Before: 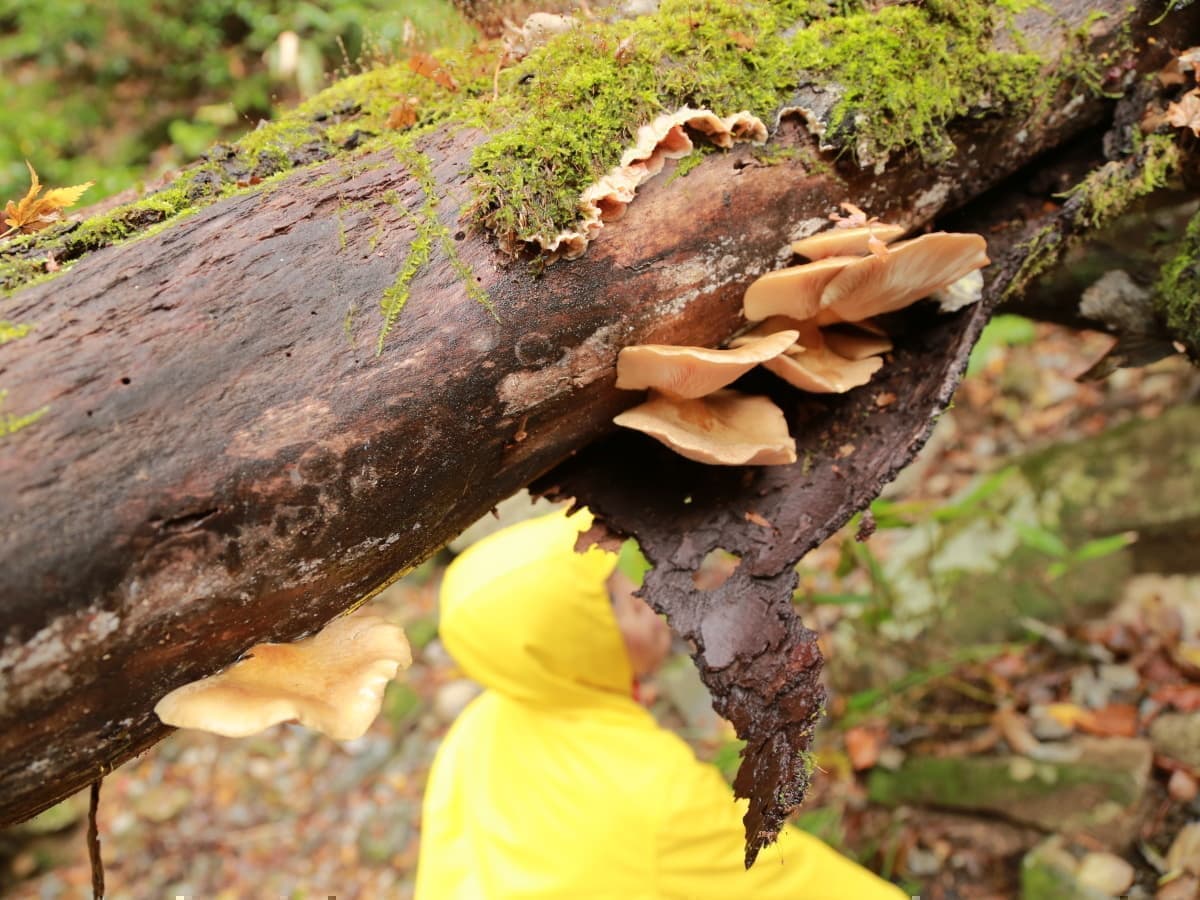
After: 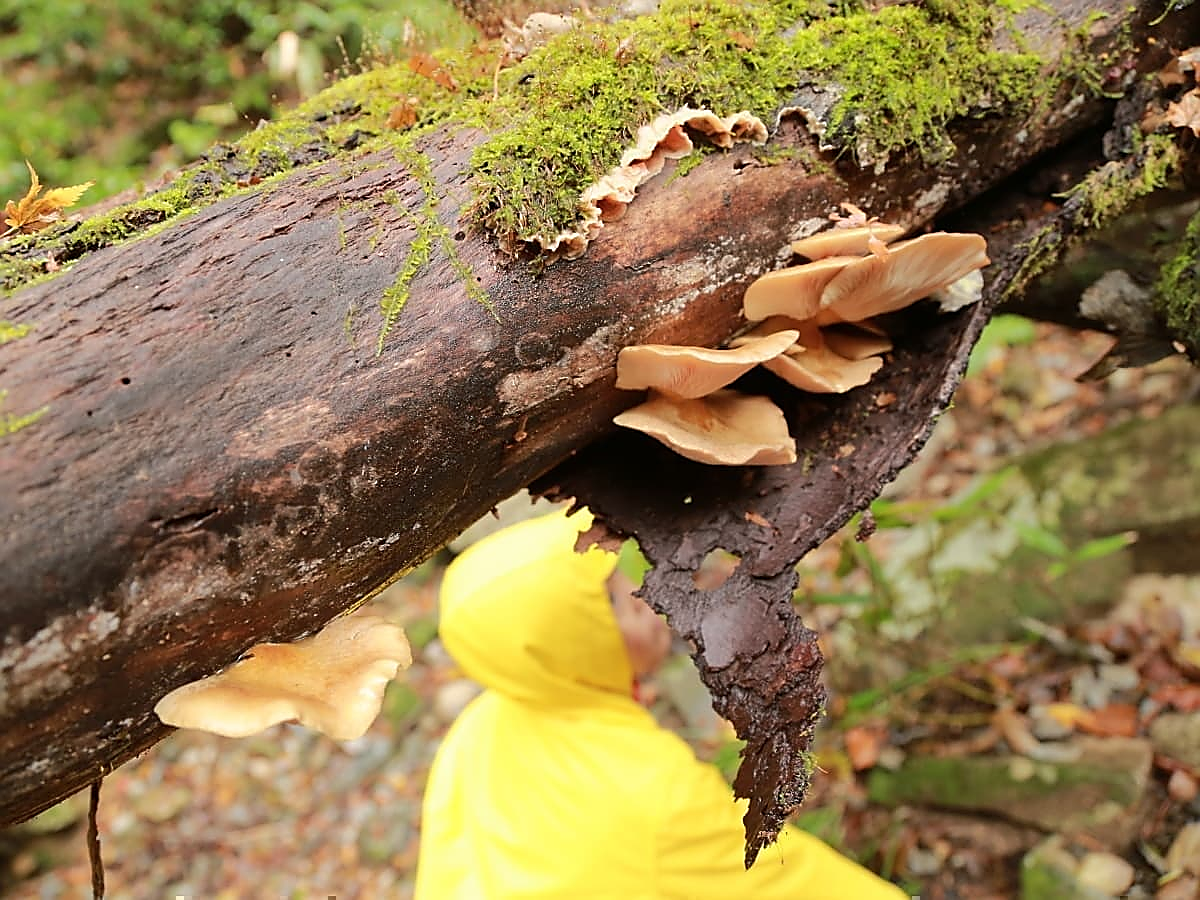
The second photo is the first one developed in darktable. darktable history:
rotate and perspective: crop left 0, crop top 0
sharpen: radius 1.4, amount 1.25, threshold 0.7
